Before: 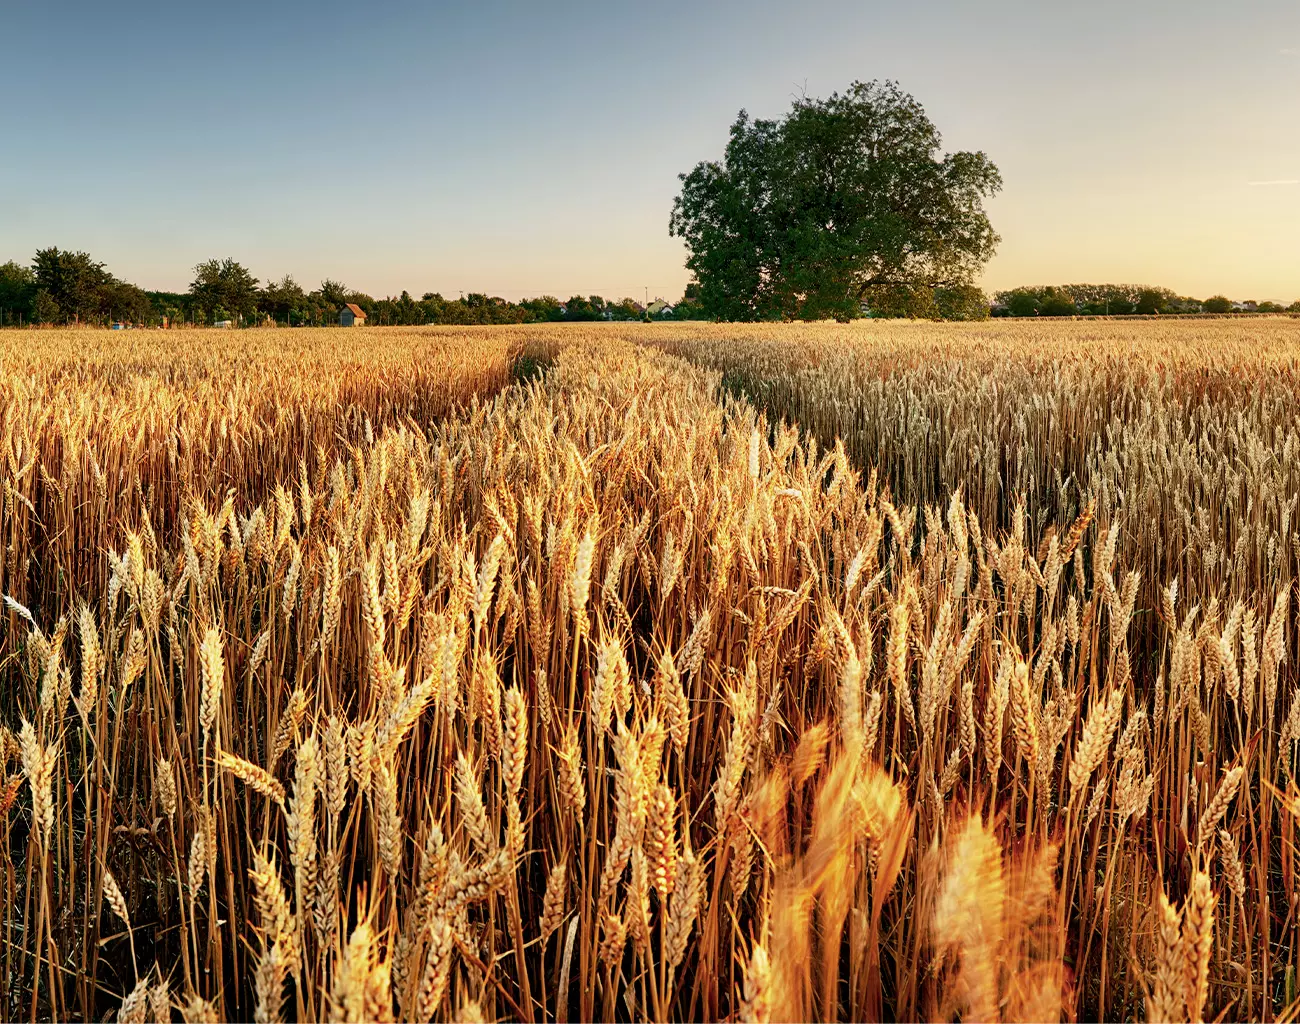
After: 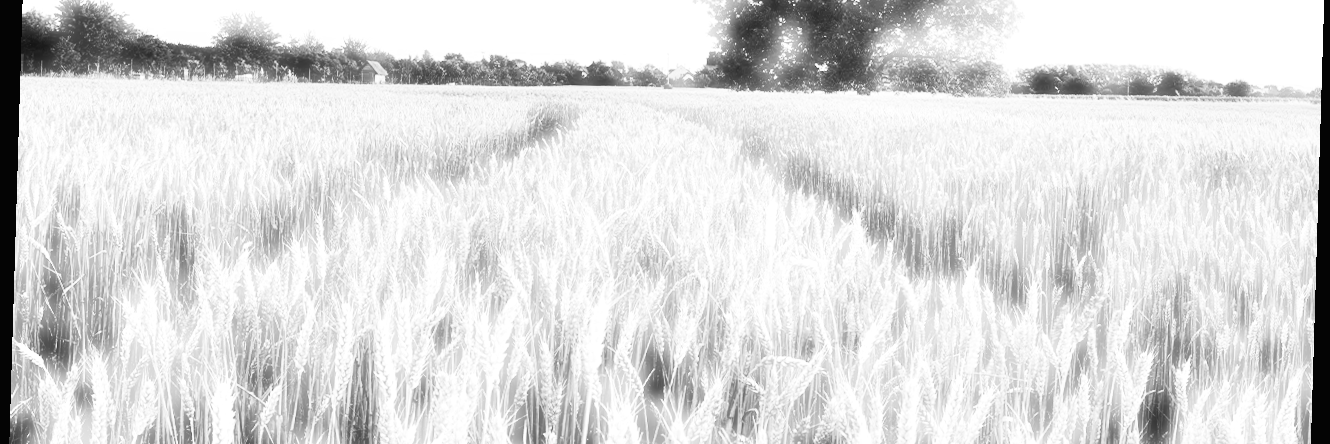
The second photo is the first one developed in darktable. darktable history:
levels: levels [0, 0.48, 0.961]
haze removal: strength -0.9, distance 0.225, compatibility mode true, adaptive false
color balance rgb: perceptual saturation grading › global saturation 30%, global vibrance 20%
crop and rotate: top 23.84%, bottom 34.294%
rotate and perspective: rotation 1.72°, automatic cropping off
filmic rgb: black relative exposure -7.15 EV, white relative exposure 5.36 EV, hardness 3.02, color science v6 (2022)
contrast brightness saturation: contrast 0.53, brightness 0.47, saturation -1
